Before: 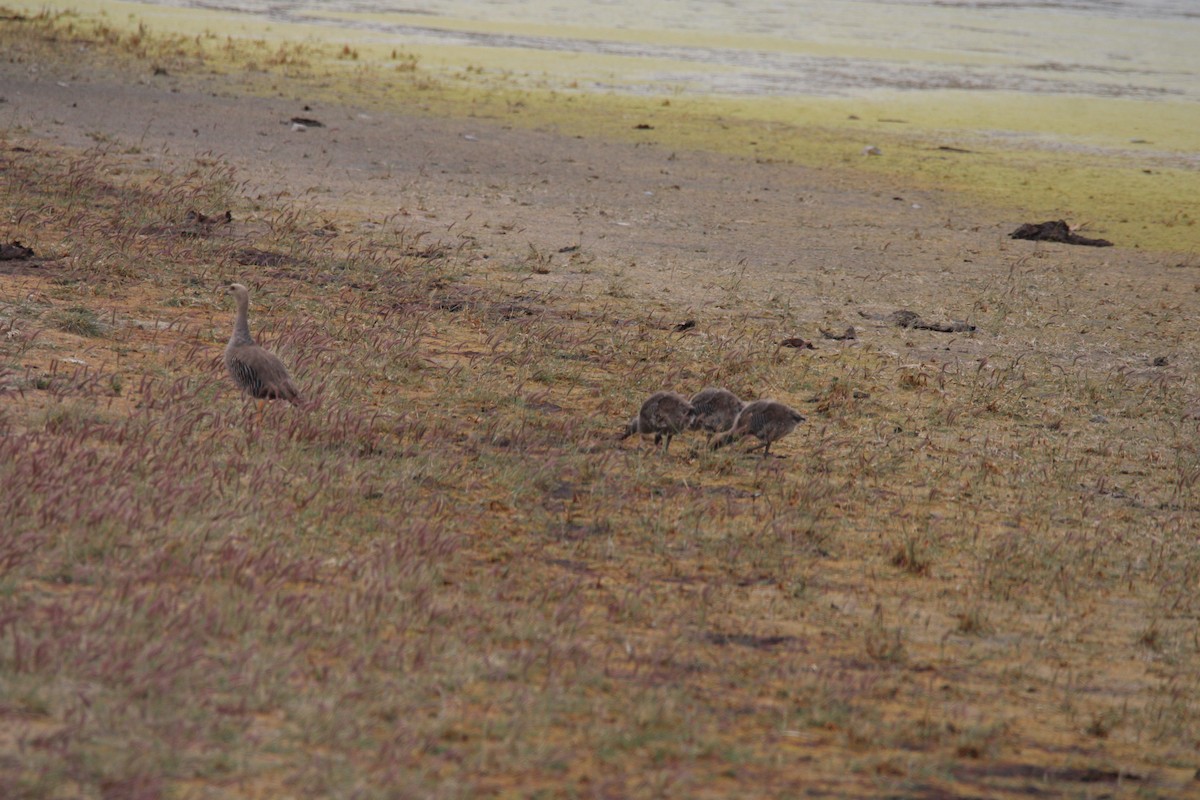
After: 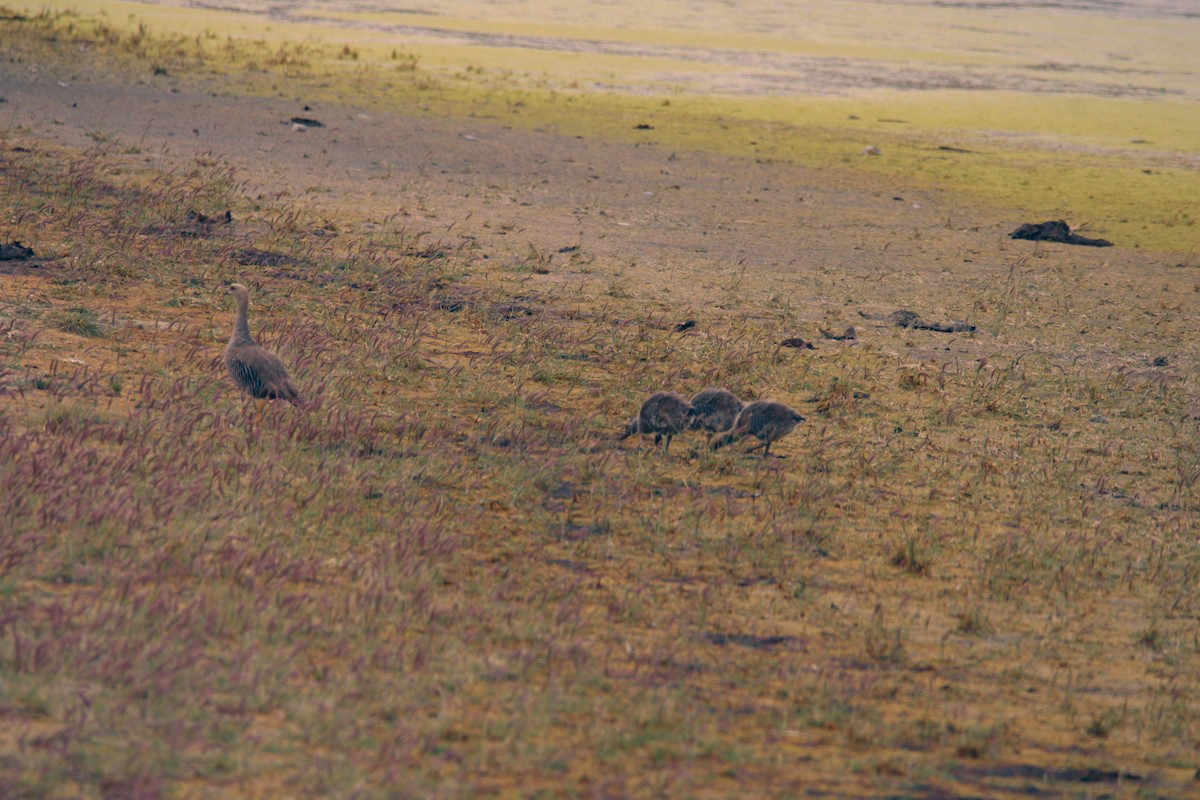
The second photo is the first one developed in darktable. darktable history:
color correction: highlights a* 10.32, highlights b* 14.66, shadows a* -9.59, shadows b* -15.02
velvia: on, module defaults
